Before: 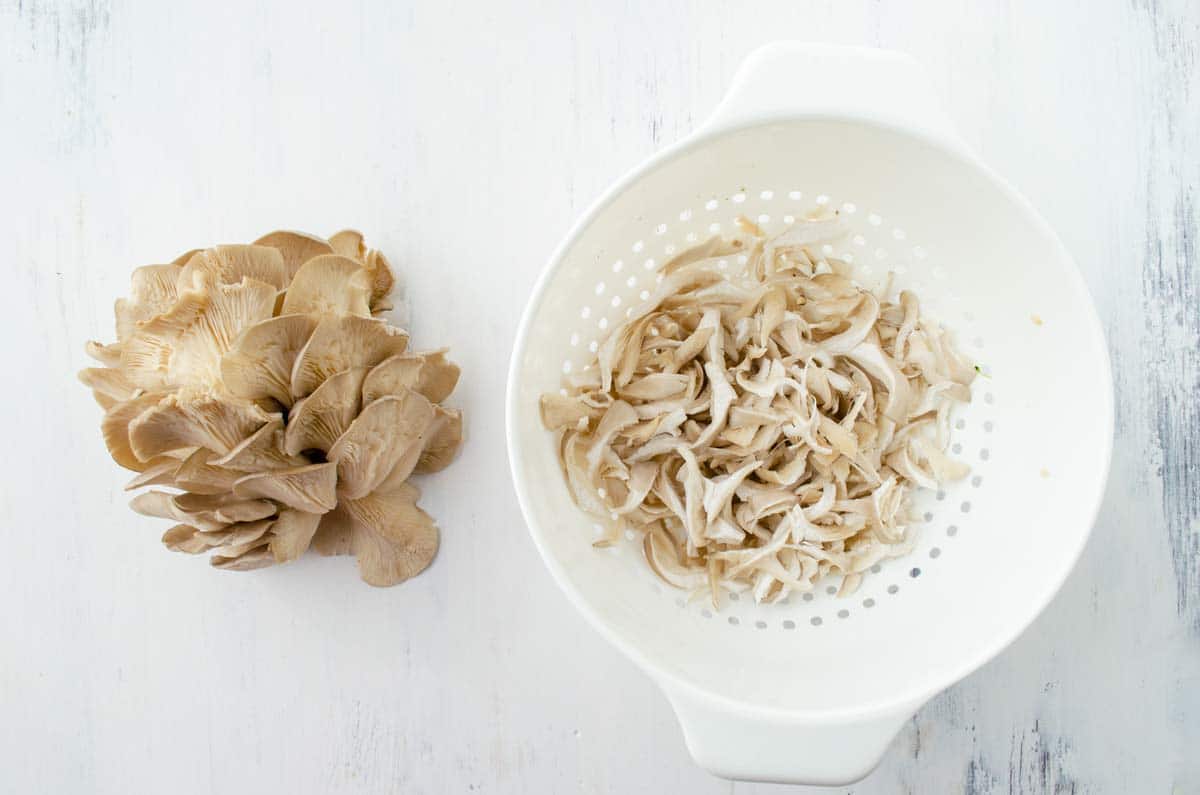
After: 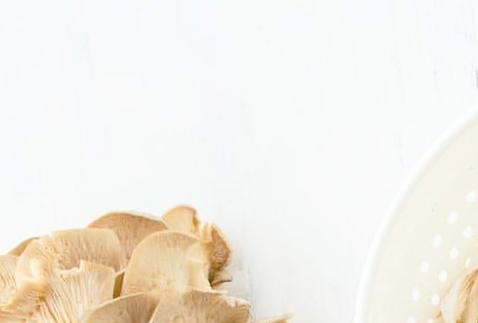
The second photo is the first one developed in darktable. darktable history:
rotate and perspective: rotation -5°, crop left 0.05, crop right 0.952, crop top 0.11, crop bottom 0.89
contrast brightness saturation: brightness 0.15
shadows and highlights: shadows 0, highlights 40
crop and rotate: left 10.817%, top 0.062%, right 47.194%, bottom 53.626%
white balance: emerald 1
